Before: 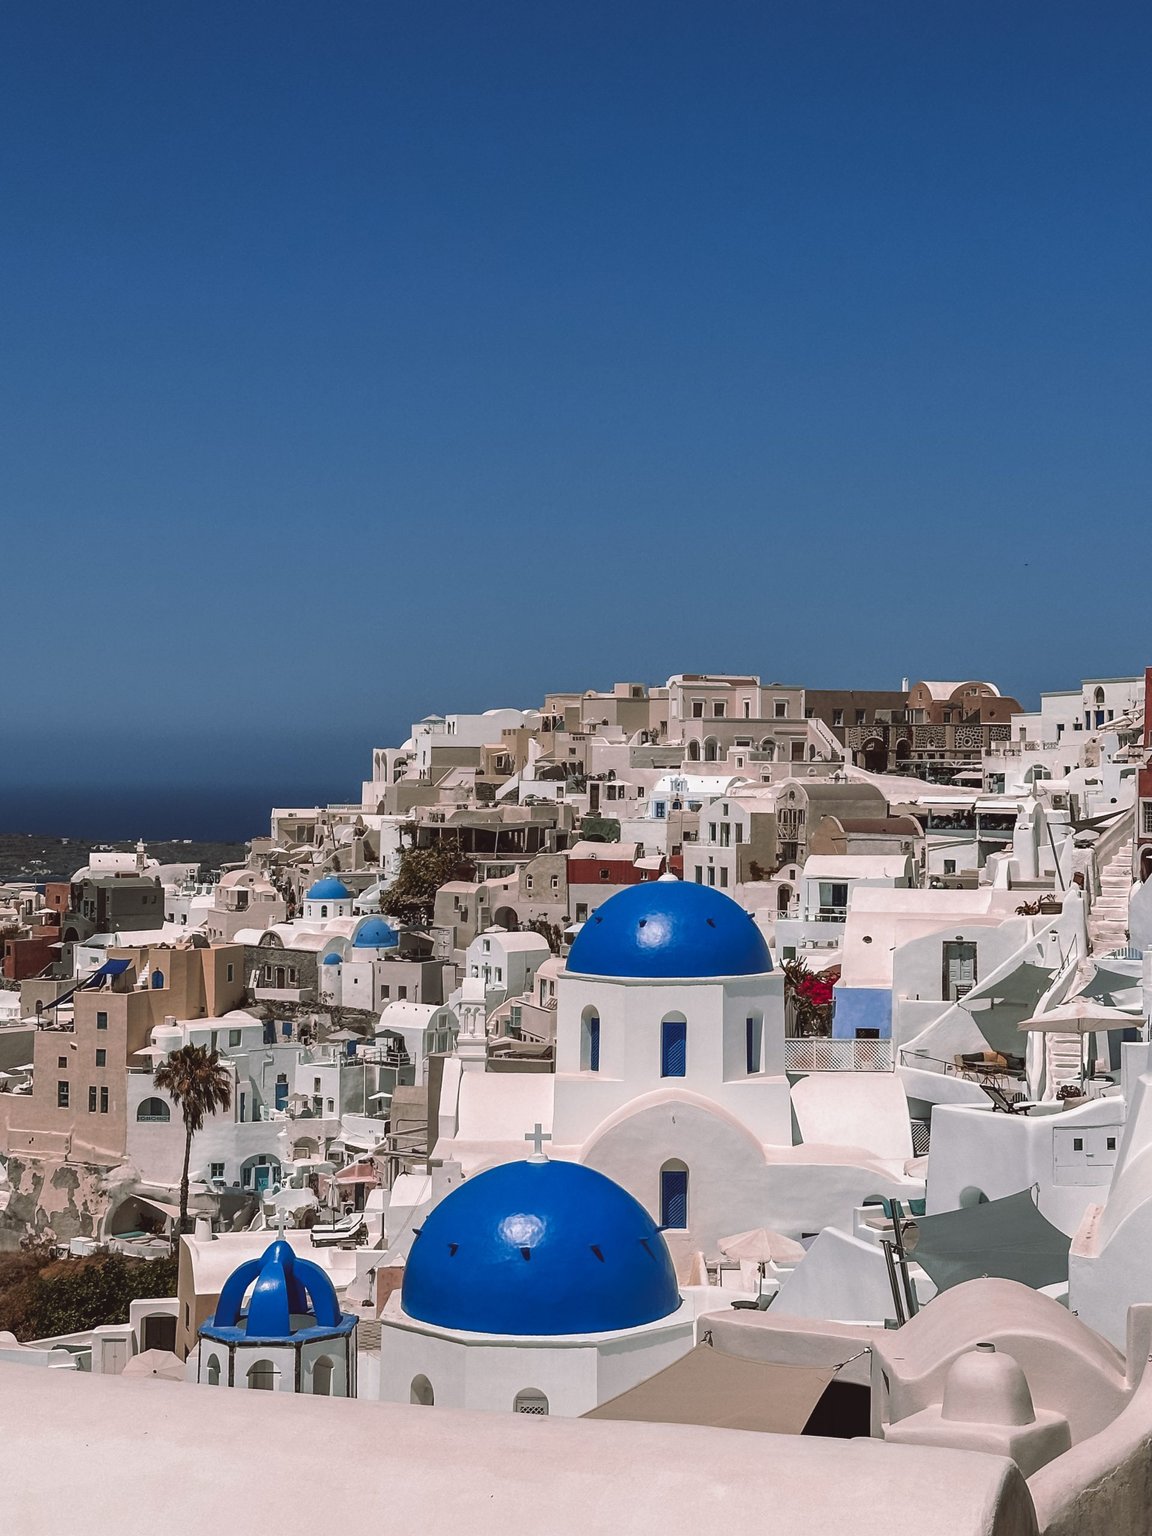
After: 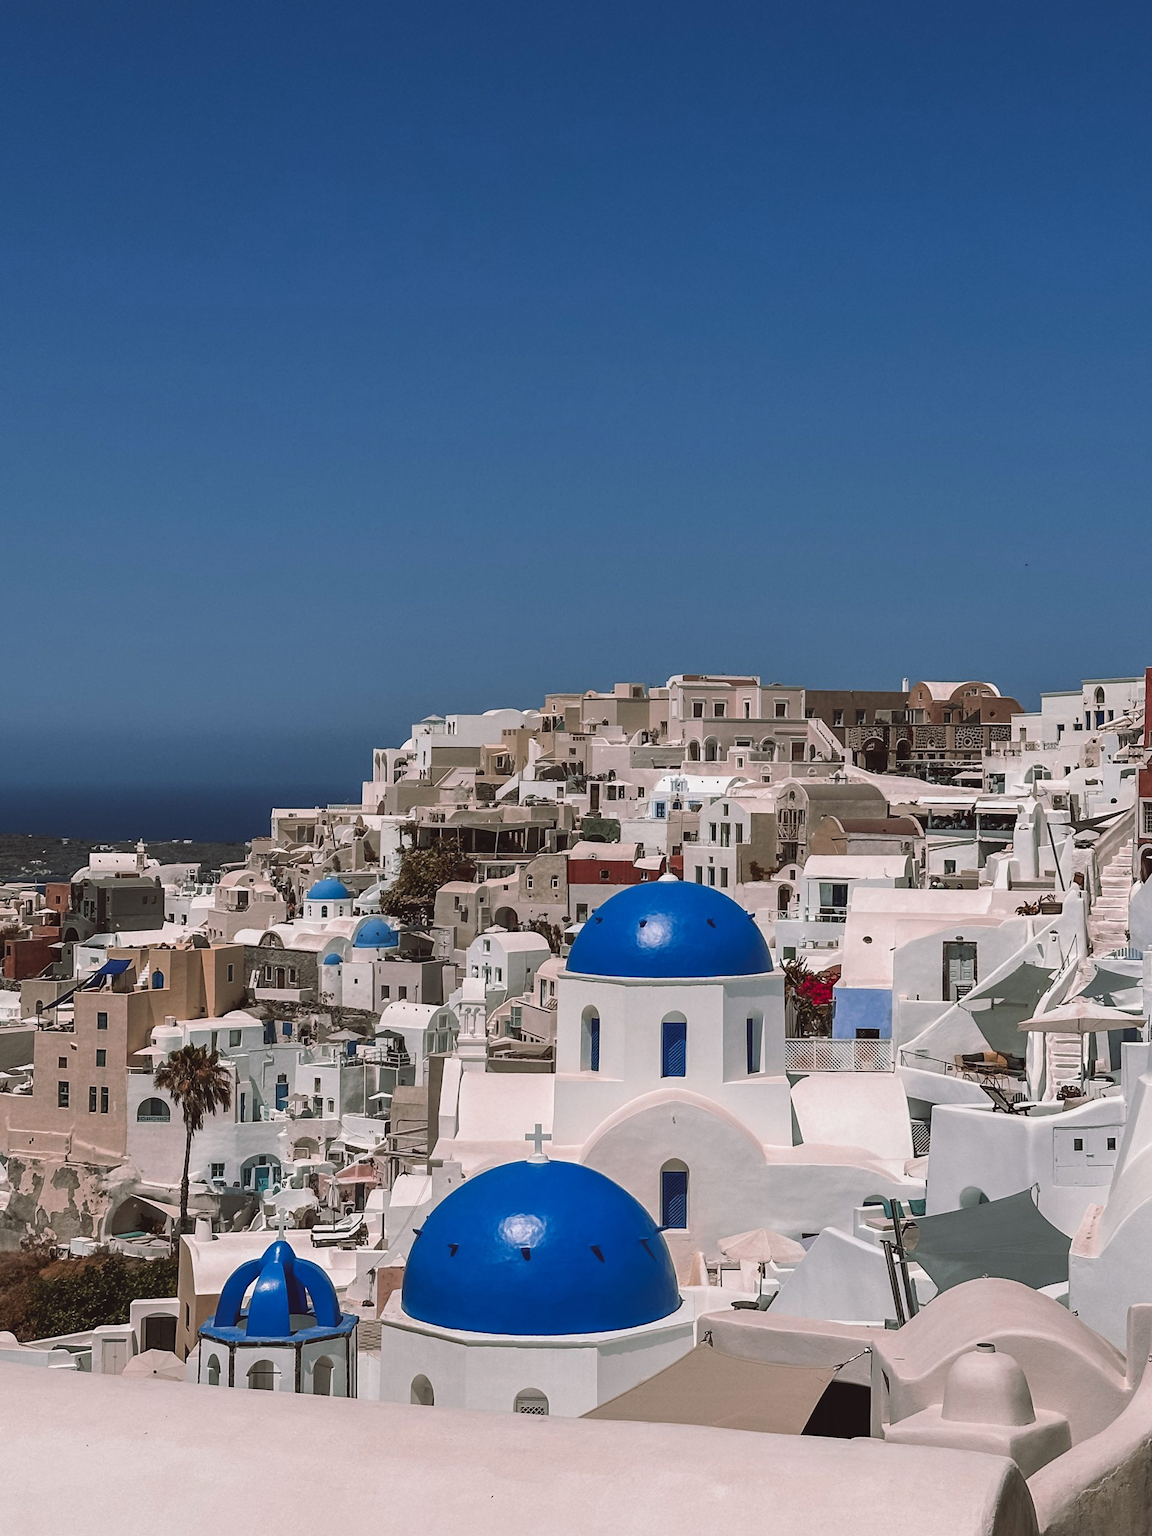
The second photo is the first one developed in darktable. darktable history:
exposure: exposure -0.07 EV, compensate exposure bias true, compensate highlight preservation false
